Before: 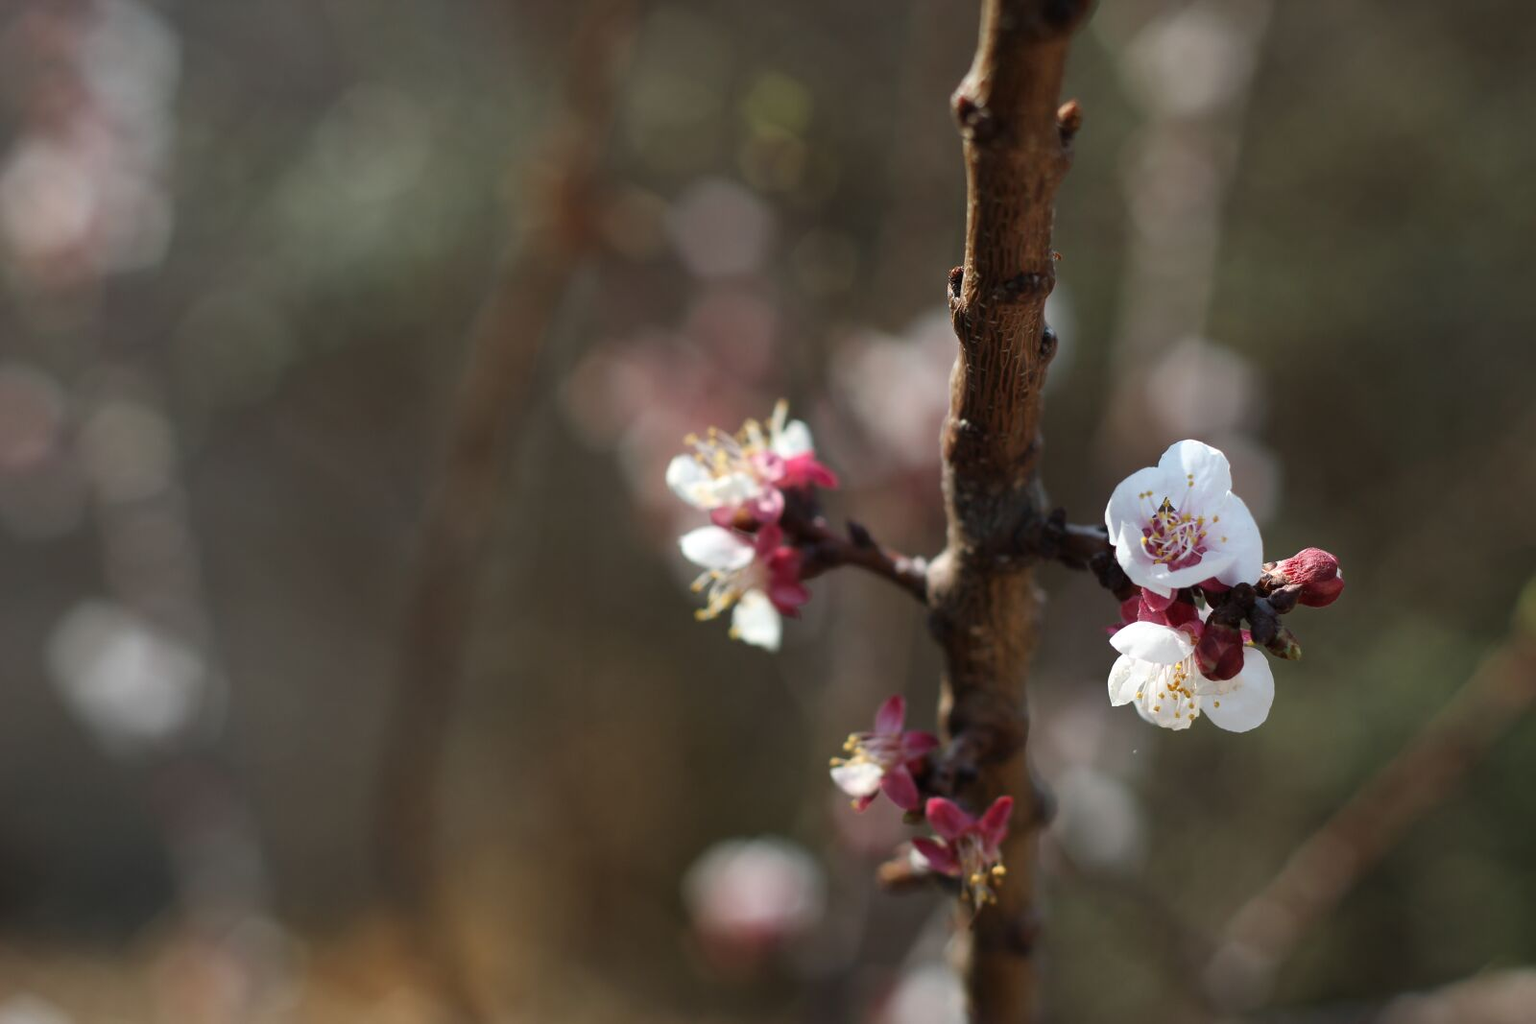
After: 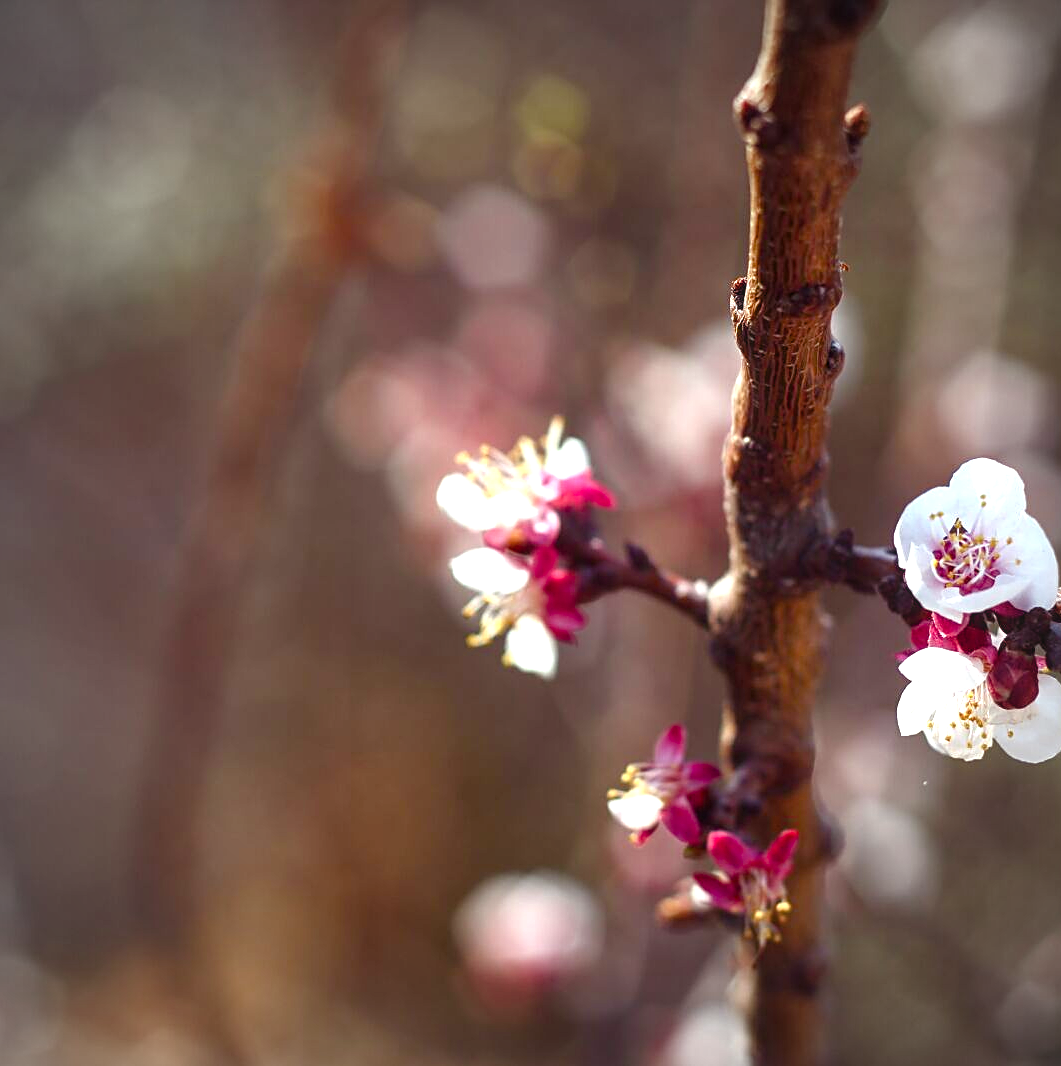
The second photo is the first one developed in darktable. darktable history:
crop and rotate: left 16.098%, right 17.532%
color balance rgb: shadows lift › chroma 2.943%, shadows lift › hue 279.48°, power › luminance -7.981%, power › chroma 1.325%, power › hue 330.39°, perceptual saturation grading › global saturation 34.879%, perceptual saturation grading › highlights -29.885%, perceptual saturation grading › shadows 35.802%
exposure: black level correction 0, exposure 1.104 EV, compensate highlight preservation false
local contrast: detail 110%
sharpen: on, module defaults
vignetting: fall-off start 74.58%, fall-off radius 66.11%
